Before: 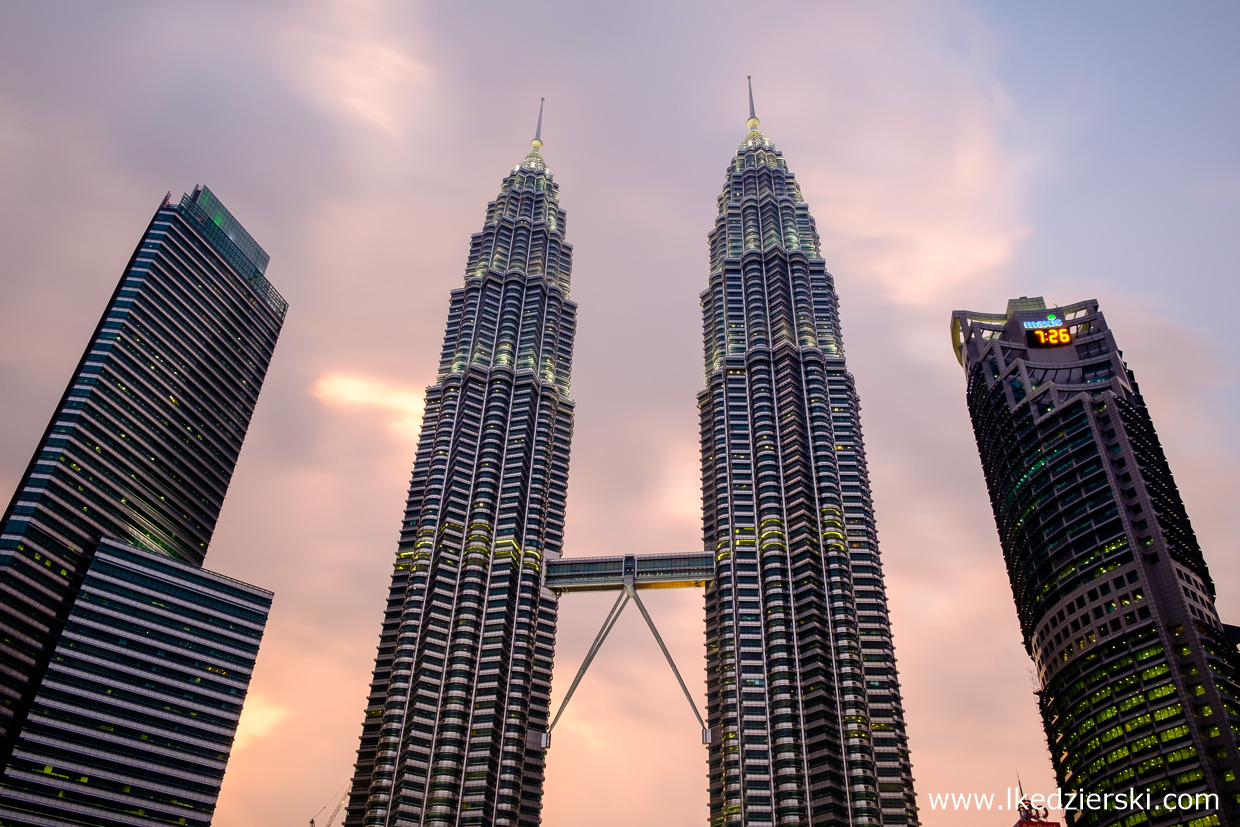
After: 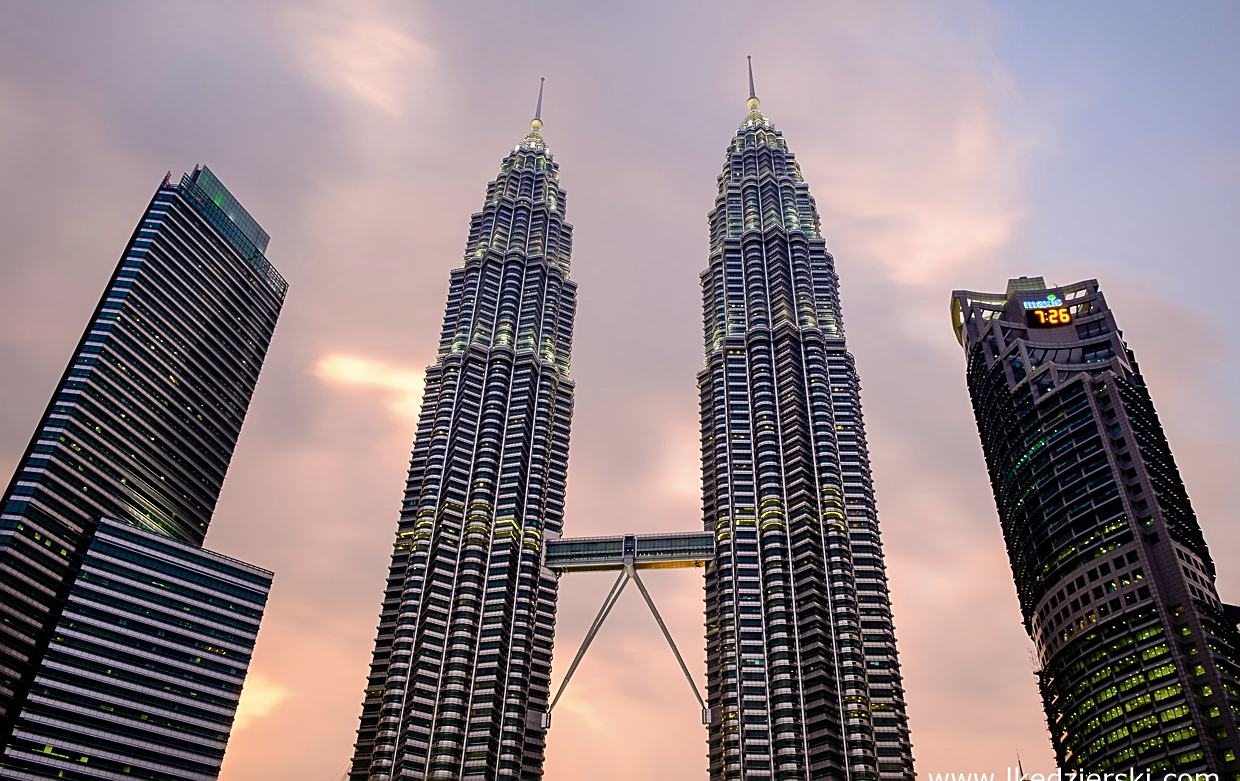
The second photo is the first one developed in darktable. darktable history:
sharpen: on, module defaults
shadows and highlights: shadows 37.27, highlights -28.18, soften with gaussian
crop and rotate: top 2.479%, bottom 3.018%
color zones: curves: ch0 [(0.068, 0.464) (0.25, 0.5) (0.48, 0.508) (0.75, 0.536) (0.886, 0.476) (0.967, 0.456)]; ch1 [(0.066, 0.456) (0.25, 0.5) (0.616, 0.508) (0.746, 0.56) (0.934, 0.444)]
